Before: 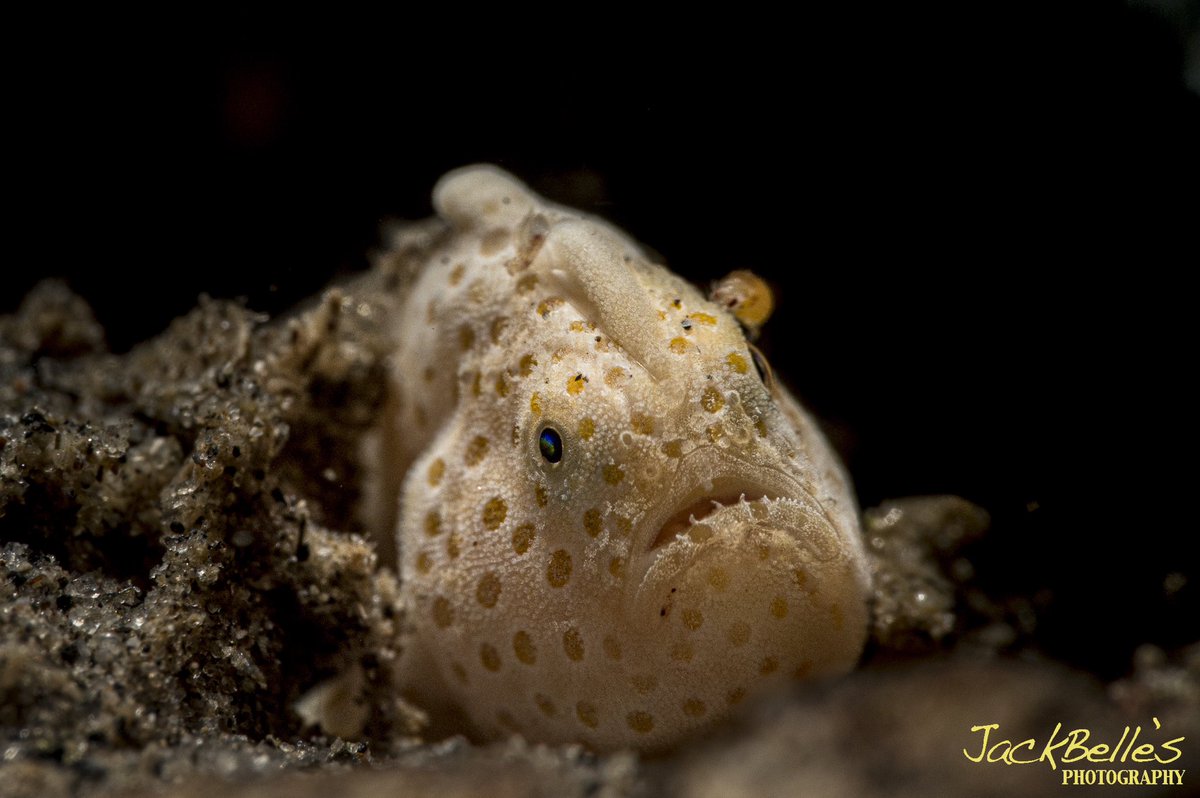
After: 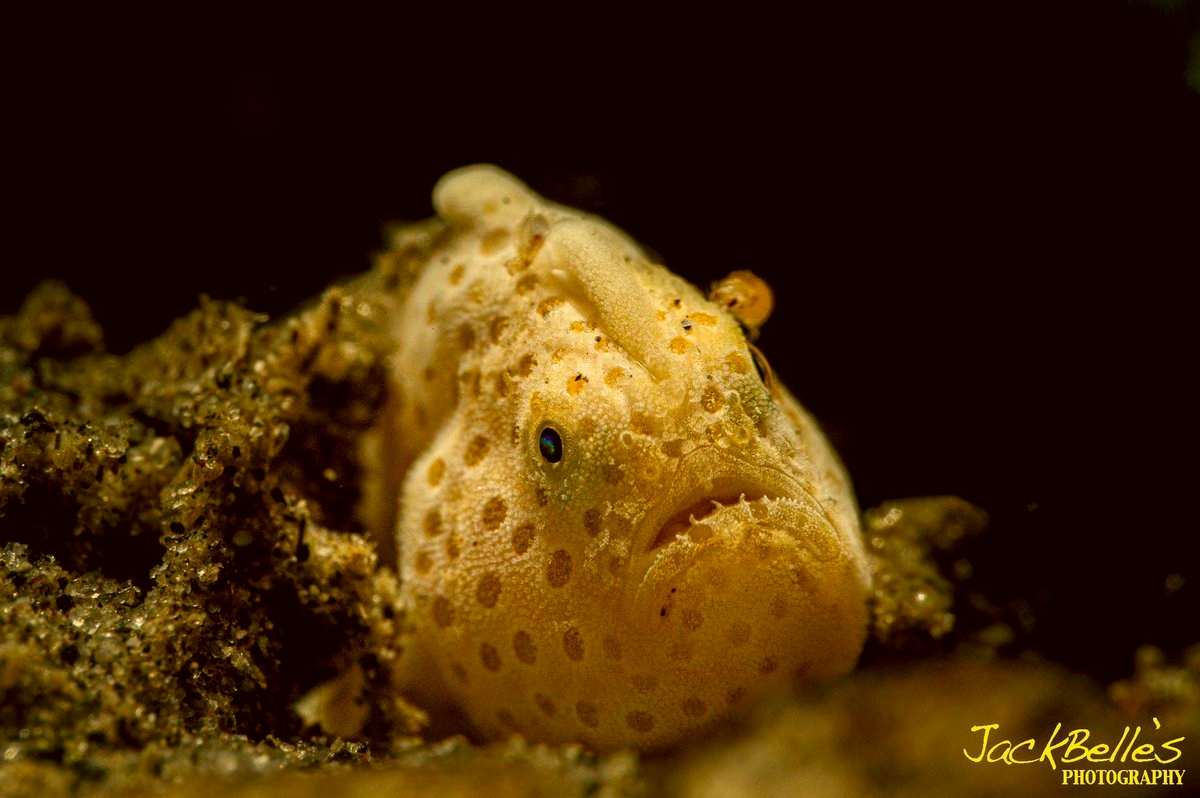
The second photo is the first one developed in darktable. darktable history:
exposure: compensate highlight preservation false
color correction: highlights a* 0.162, highlights b* 29.53, shadows a* -0.162, shadows b* 21.09
color balance rgb: perceptual saturation grading › global saturation 20%, perceptual saturation grading › highlights -25%, perceptual saturation grading › shadows 25%
contrast brightness saturation: contrast 0.07, brightness 0.08, saturation 0.18
